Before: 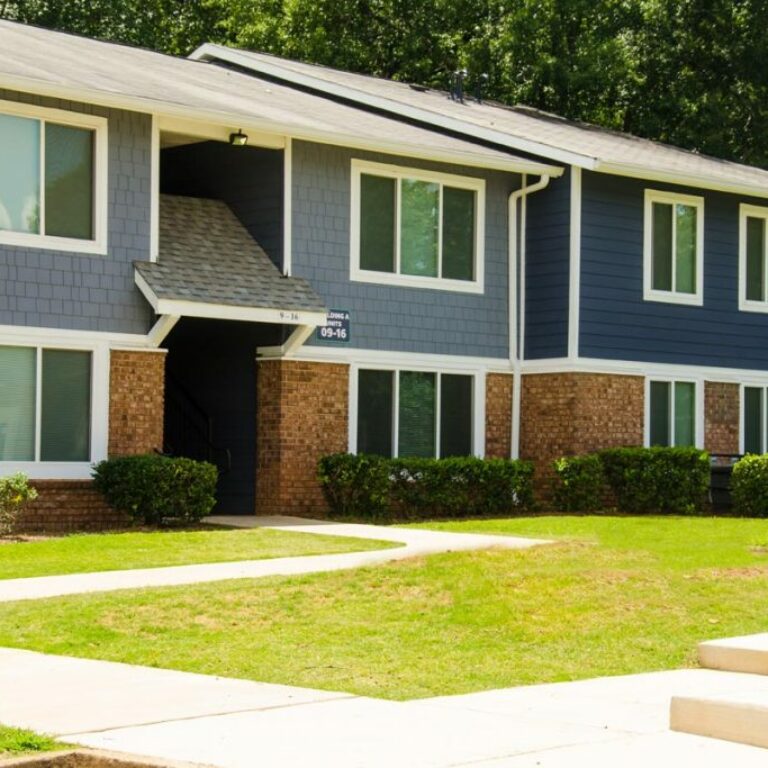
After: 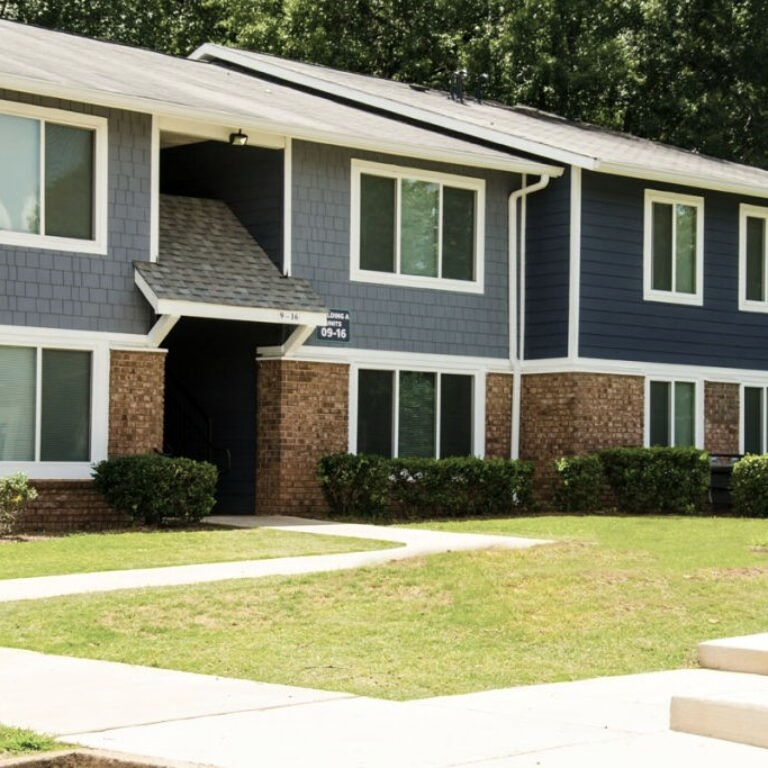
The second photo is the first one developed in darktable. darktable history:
contrast brightness saturation: contrast 0.1, saturation -0.36
contrast equalizer: octaves 7, y [[0.6 ×6], [0.55 ×6], [0 ×6], [0 ×6], [0 ×6]], mix 0.15
